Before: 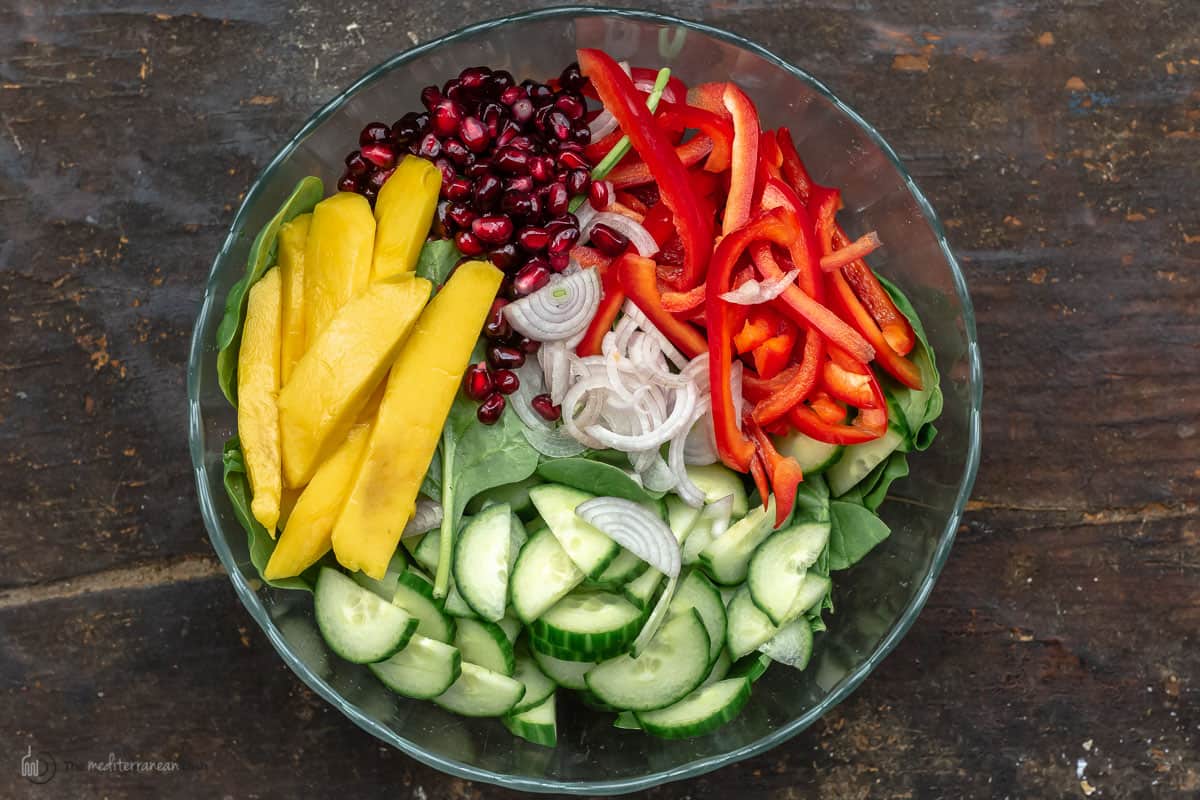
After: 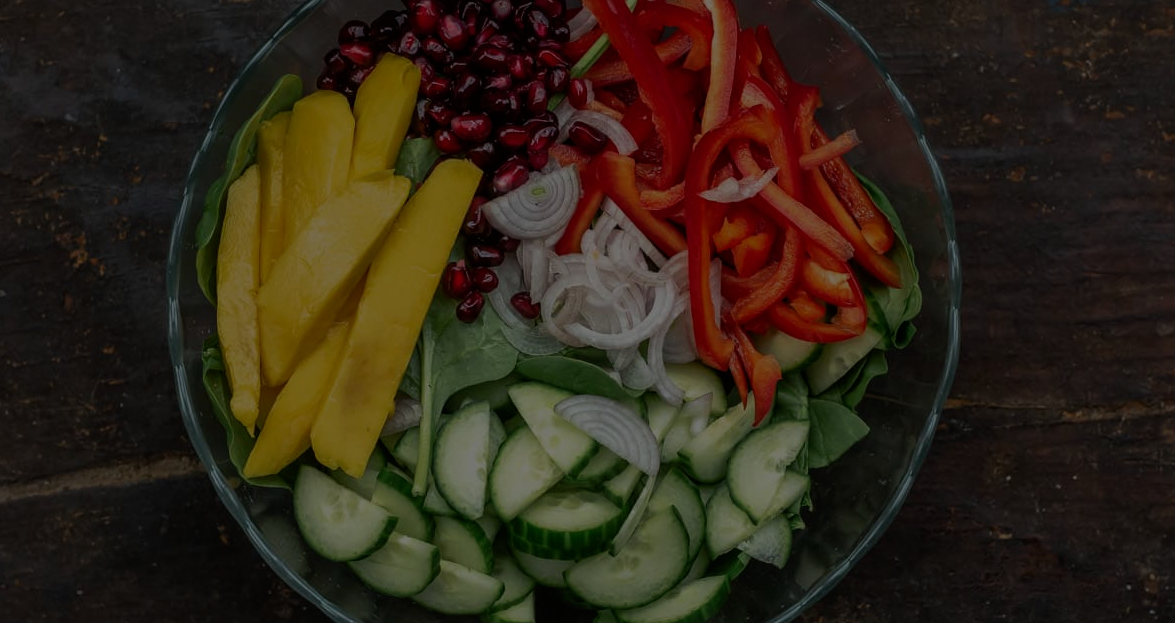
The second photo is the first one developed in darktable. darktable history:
exposure: exposure -2.446 EV, compensate highlight preservation false
crop and rotate: left 1.814%, top 12.818%, right 0.25%, bottom 9.225%
